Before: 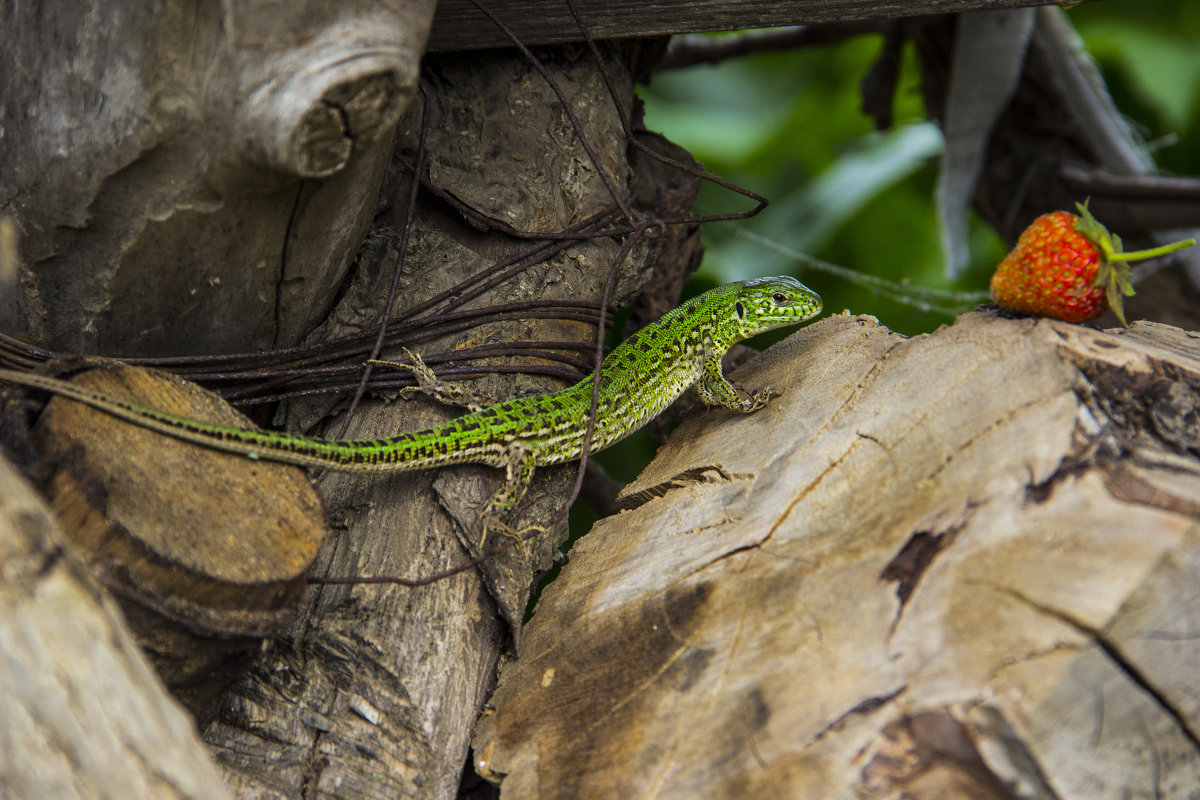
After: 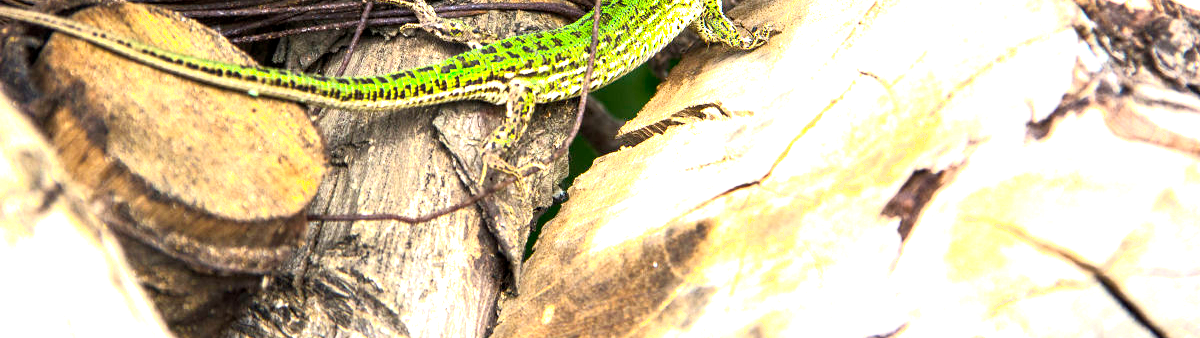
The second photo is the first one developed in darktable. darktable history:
crop: top 45.443%, bottom 12.203%
exposure: exposure 2.002 EV, compensate exposure bias true, compensate highlight preservation false
shadows and highlights: shadows 0.352, highlights 39.05
